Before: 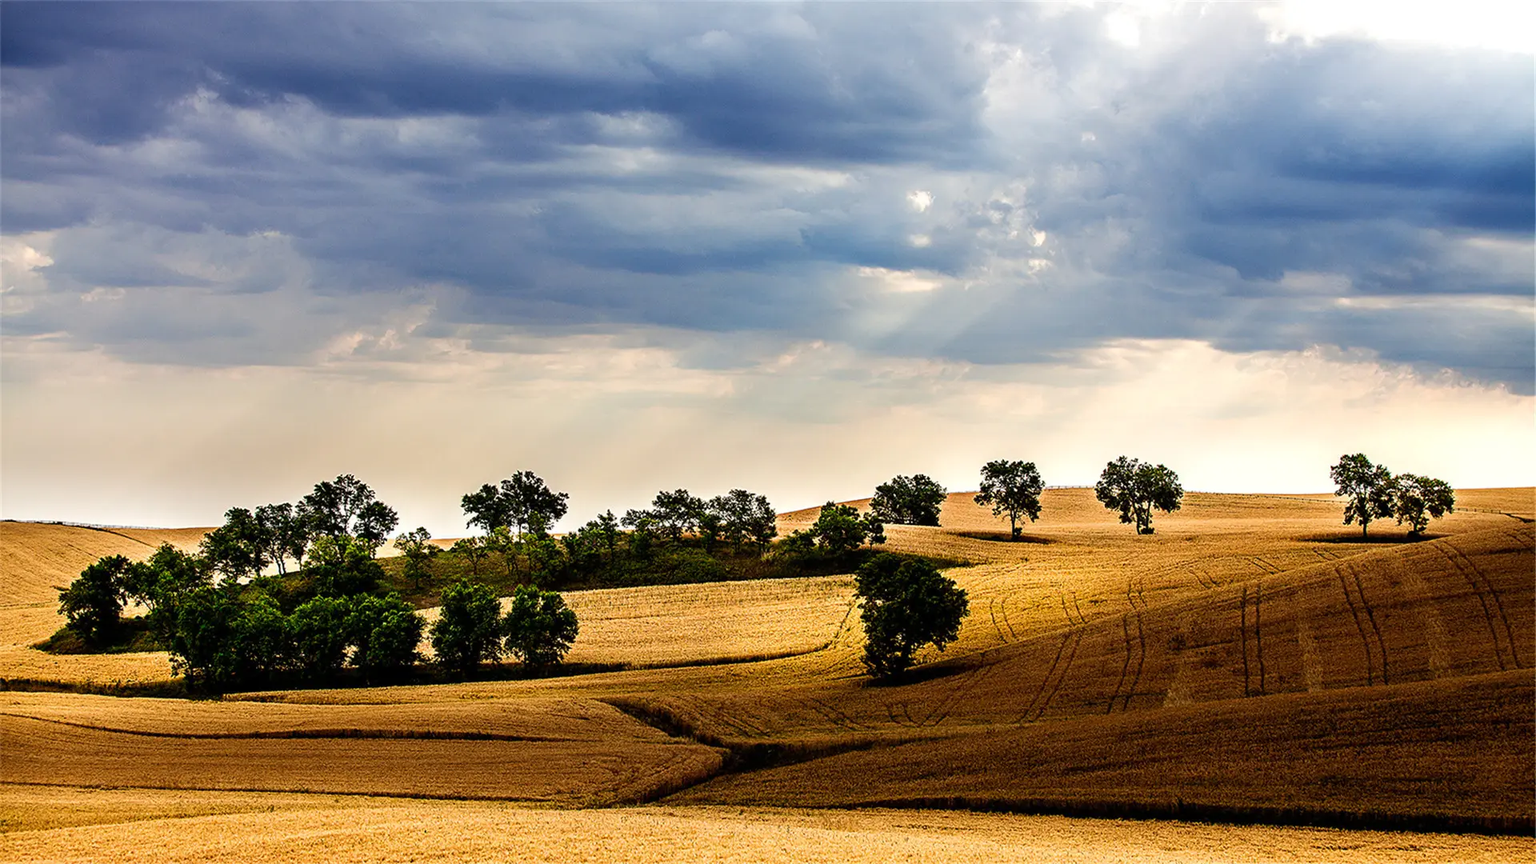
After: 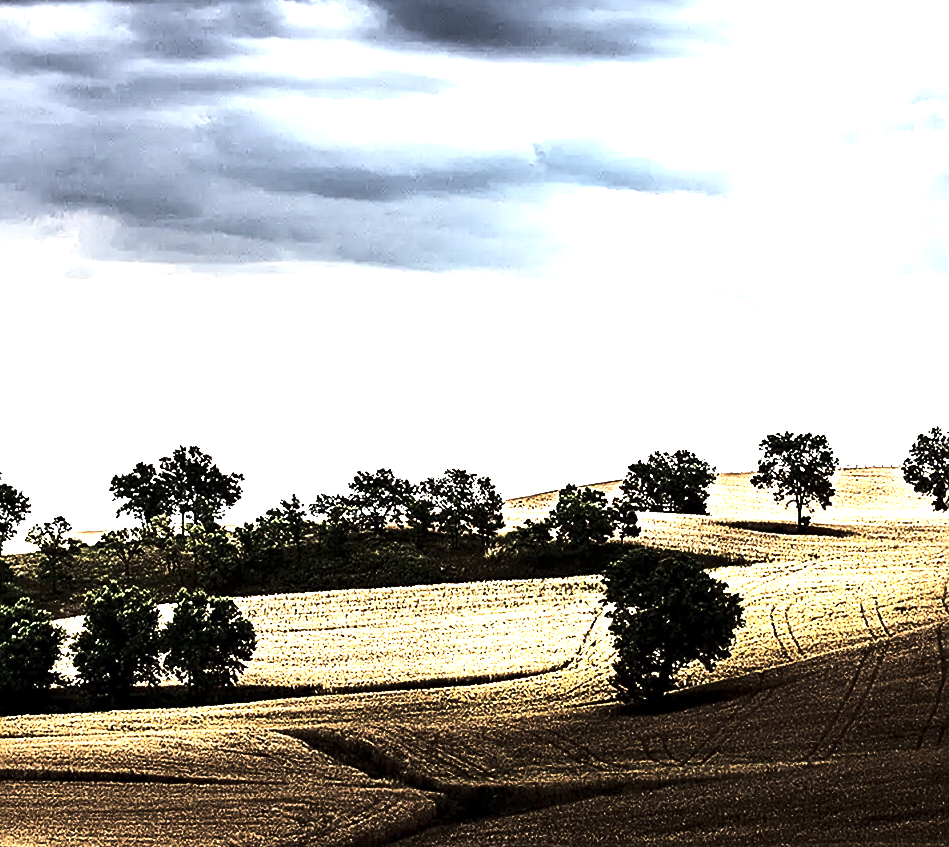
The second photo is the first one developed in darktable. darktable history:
exposure: black level correction 0.001, exposure 1.646 EV, compensate exposure bias true, compensate highlight preservation false
contrast brightness saturation: contrast 0.2, brightness 0.15, saturation 0.14
crop and rotate: angle 0.02°, left 24.353%, top 13.219%, right 26.156%, bottom 8.224%
color correction: saturation 0.57
tone curve: curves: ch0 [(0, 0) (0.765, 0.349) (1, 1)], color space Lab, linked channels, preserve colors none
sharpen: on, module defaults
